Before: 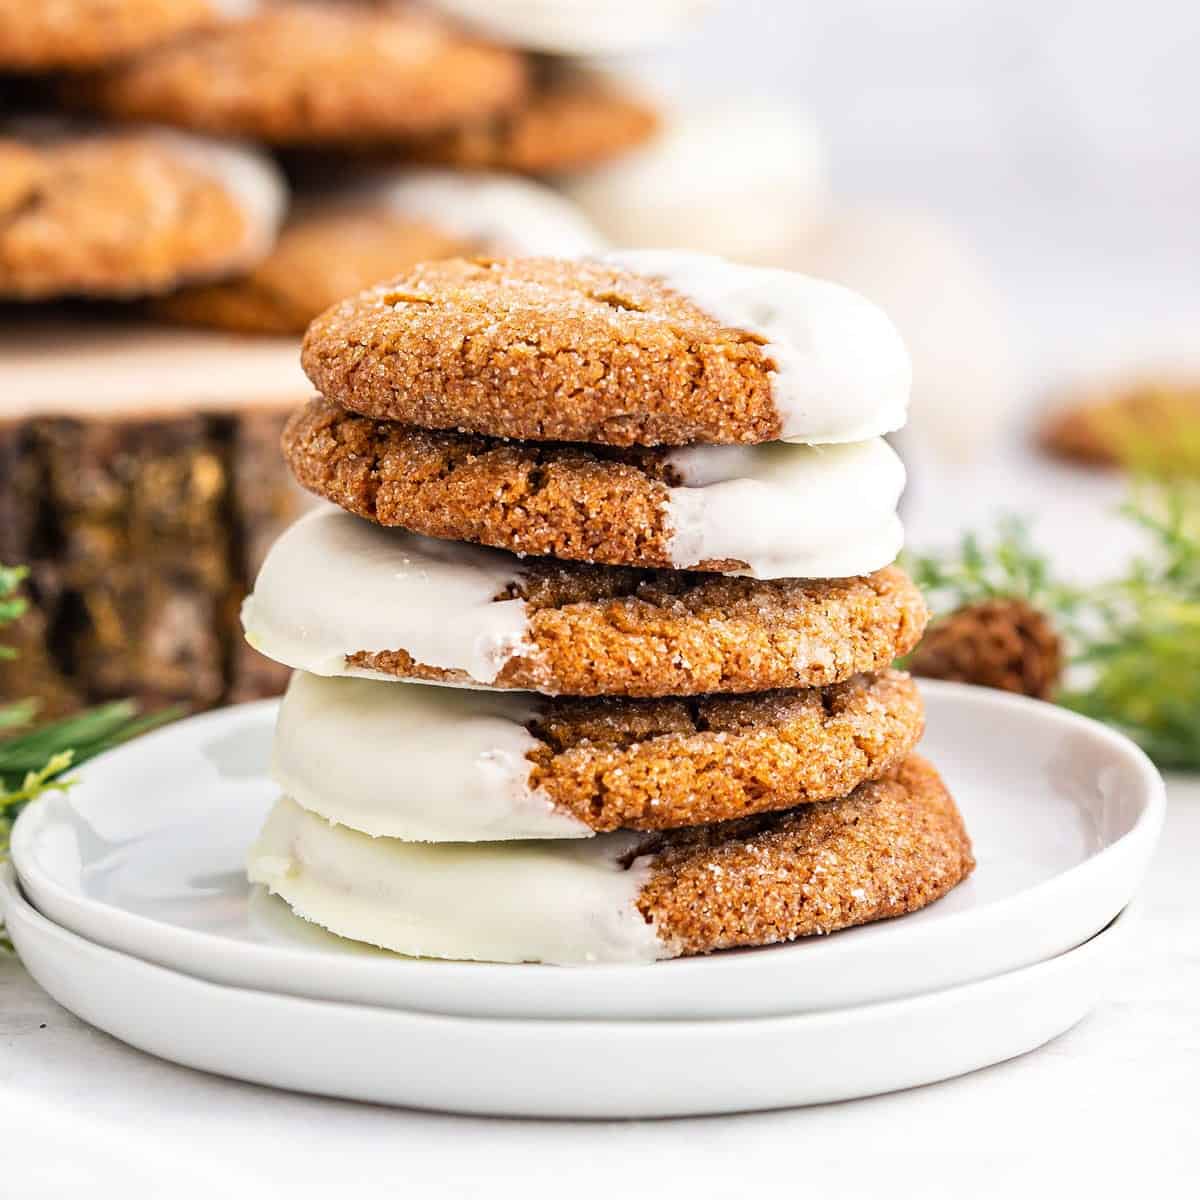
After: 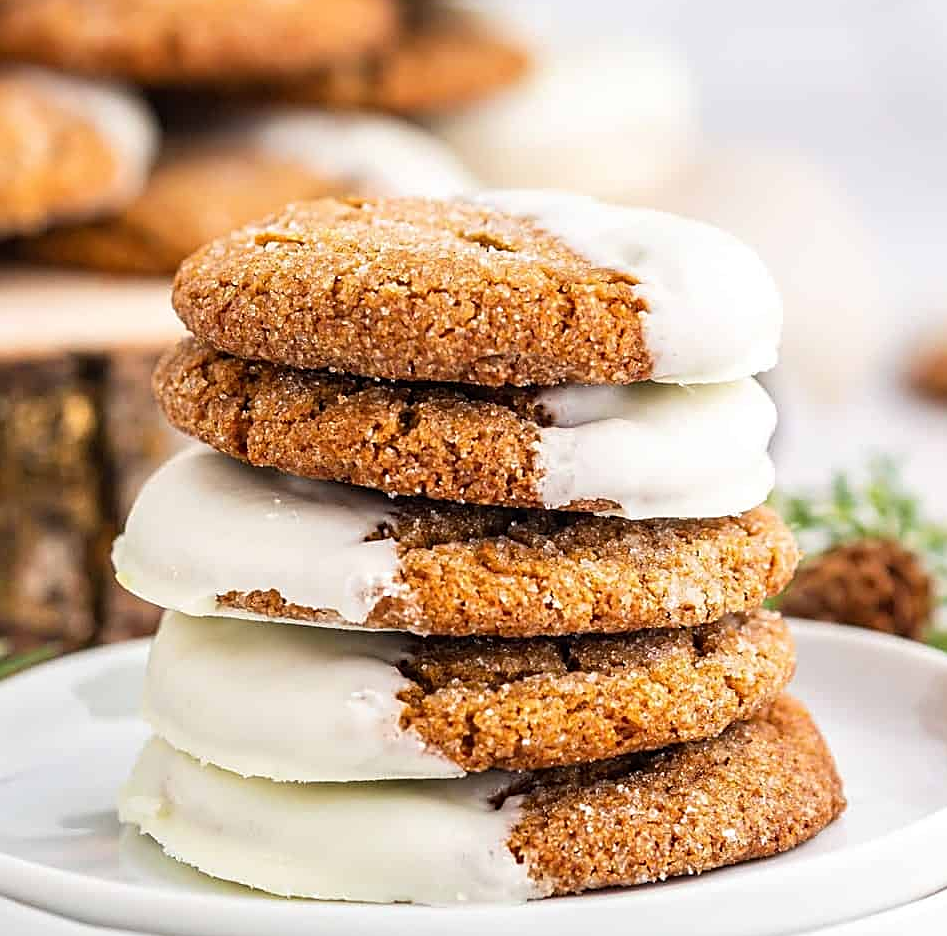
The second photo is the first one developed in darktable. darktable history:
crop and rotate: left 10.762%, top 5.036%, right 10.317%, bottom 16.883%
sharpen: on, module defaults
